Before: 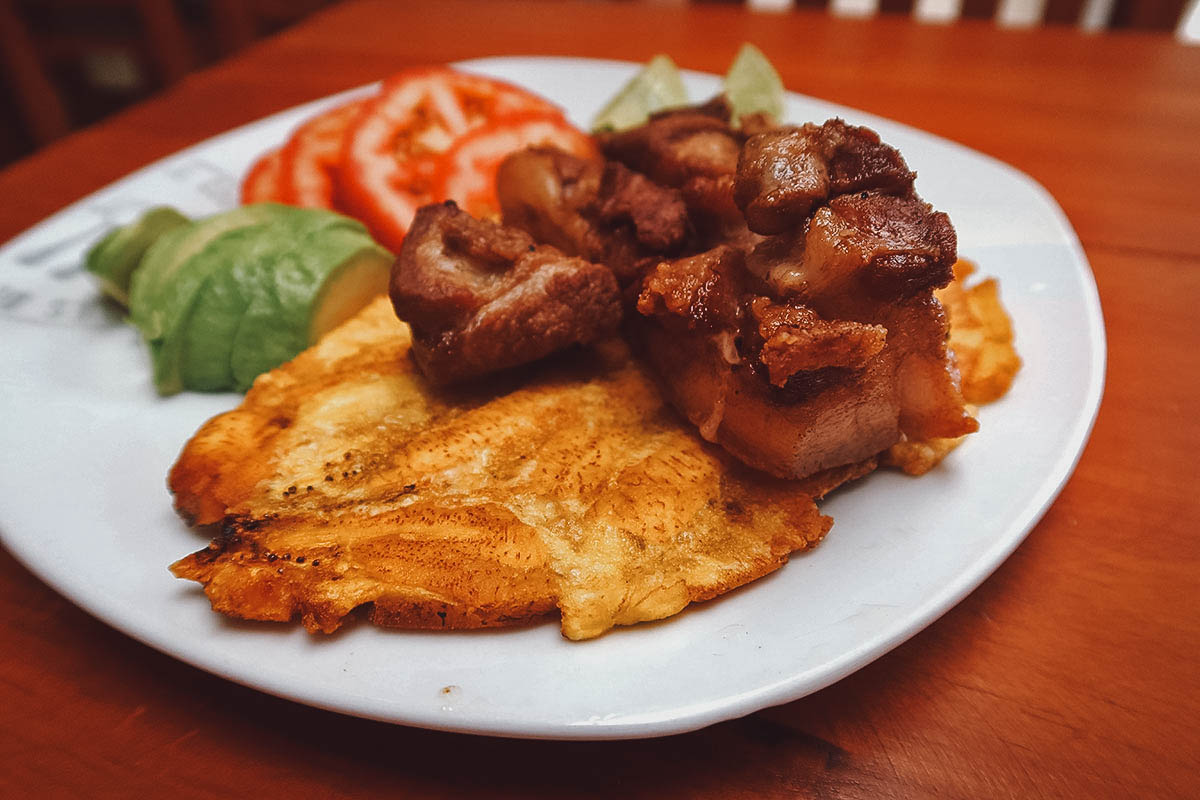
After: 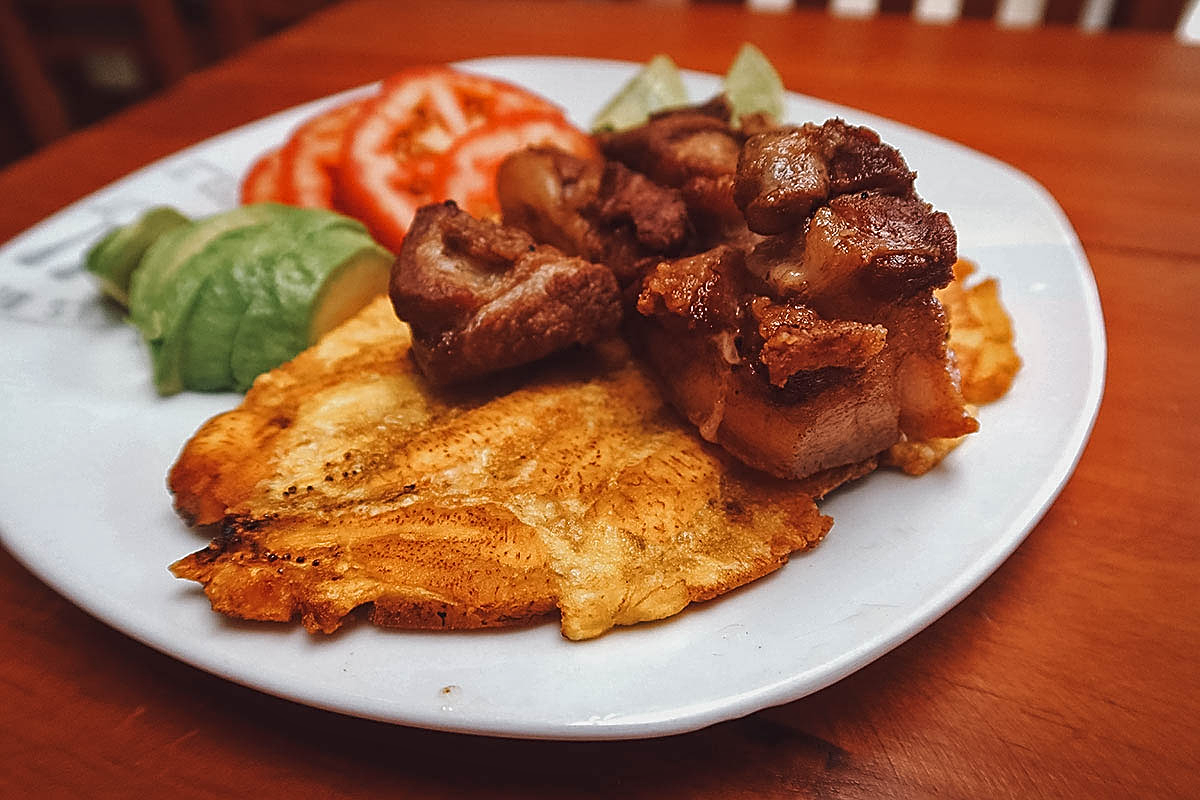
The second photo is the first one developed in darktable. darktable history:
sharpen: on, module defaults
local contrast: highlights 100%, shadows 98%, detail 119%, midtone range 0.2
